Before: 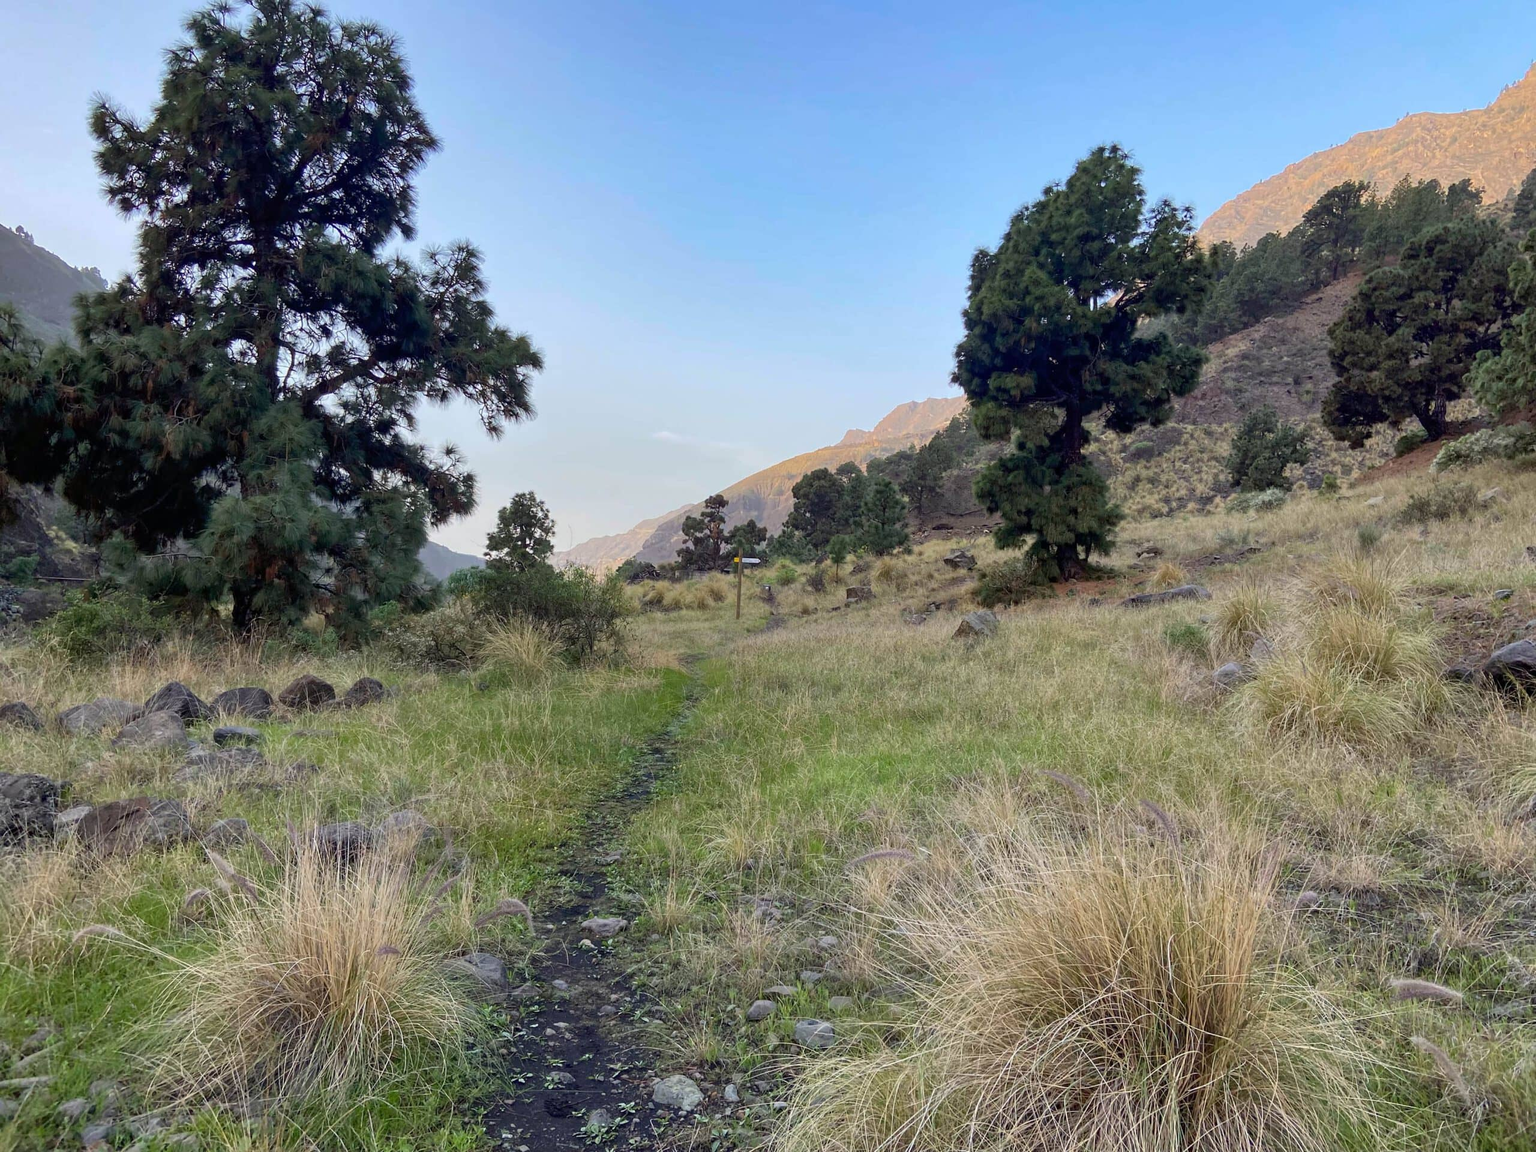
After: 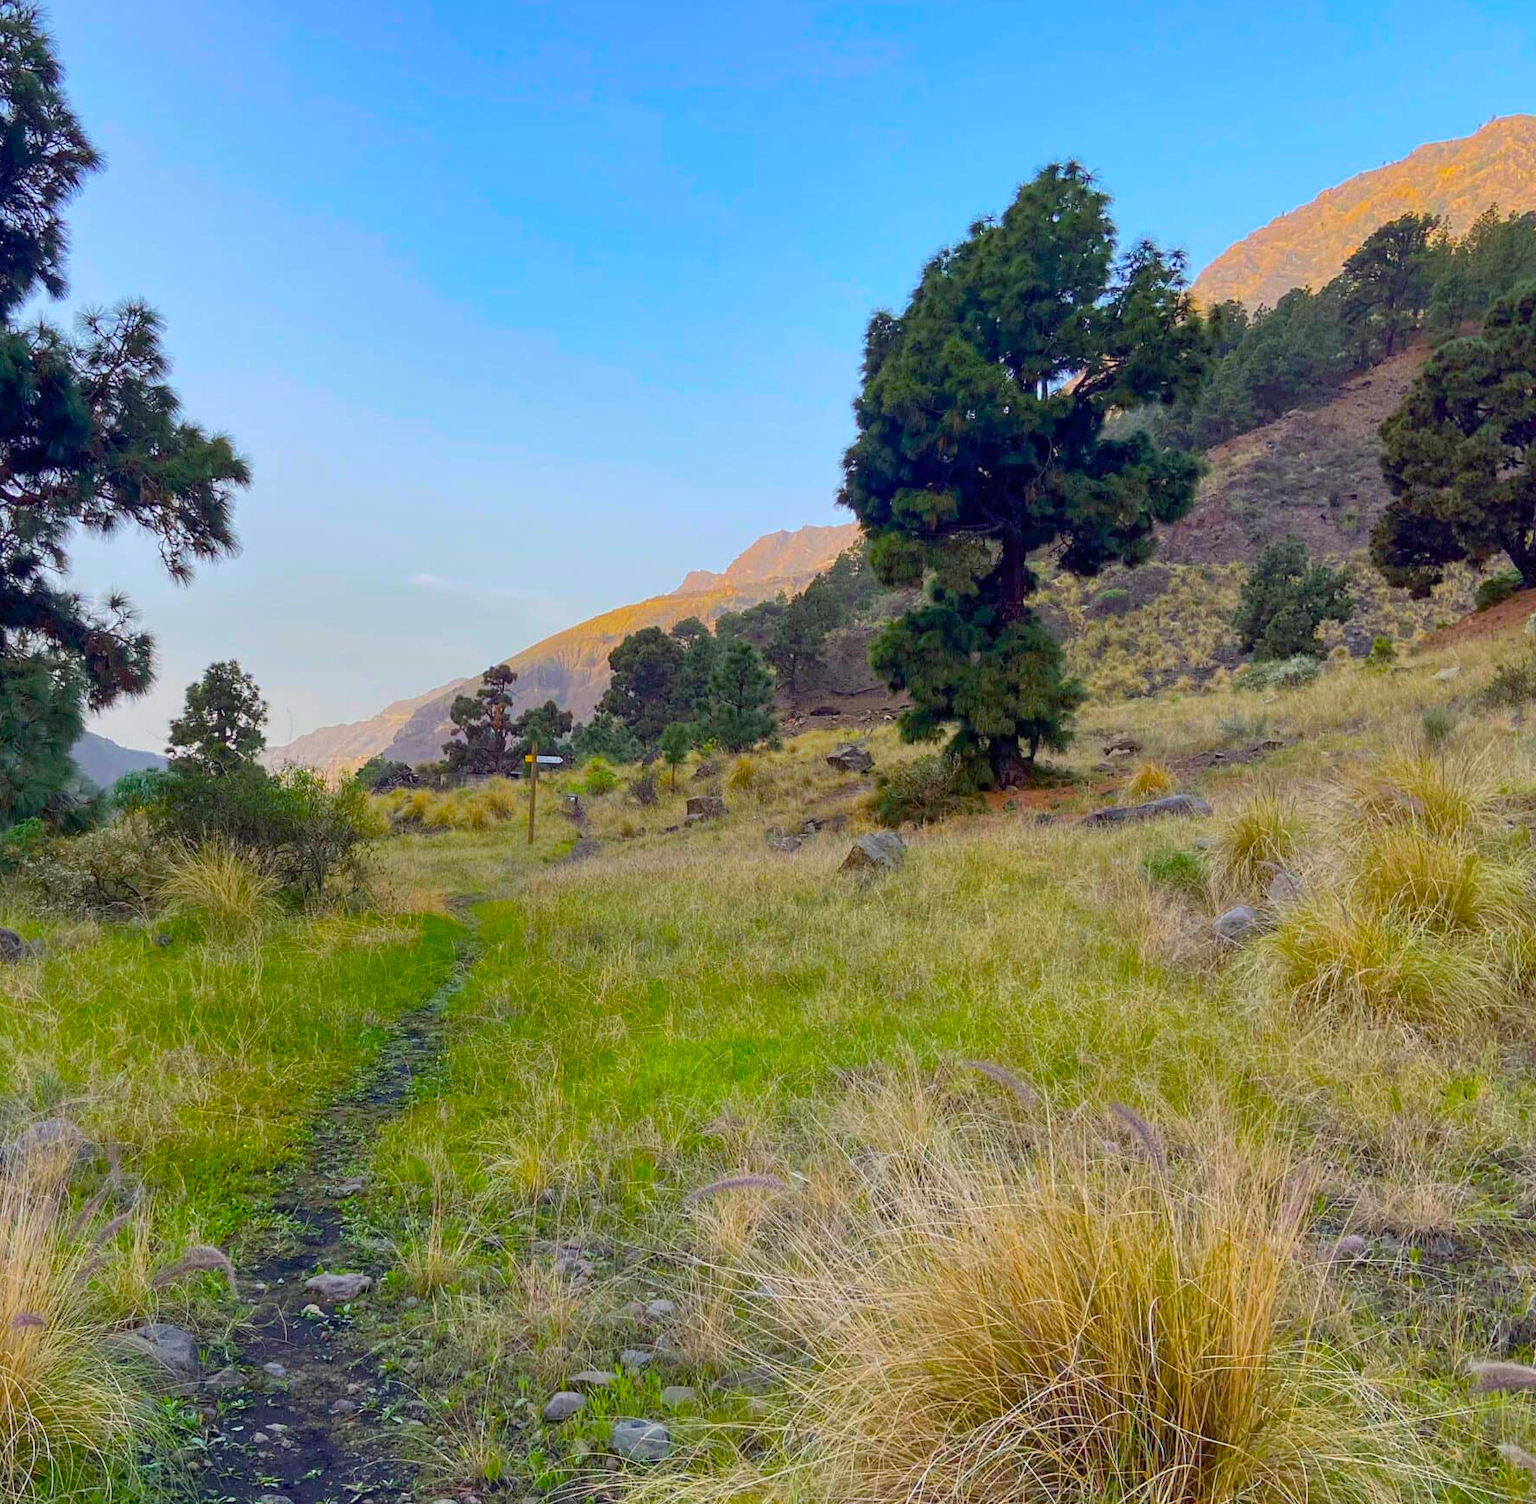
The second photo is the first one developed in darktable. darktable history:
color balance: input saturation 134.34%, contrast -10.04%, contrast fulcrum 19.67%, output saturation 133.51%
crop and rotate: left 24.034%, top 2.838%, right 6.406%, bottom 6.299%
